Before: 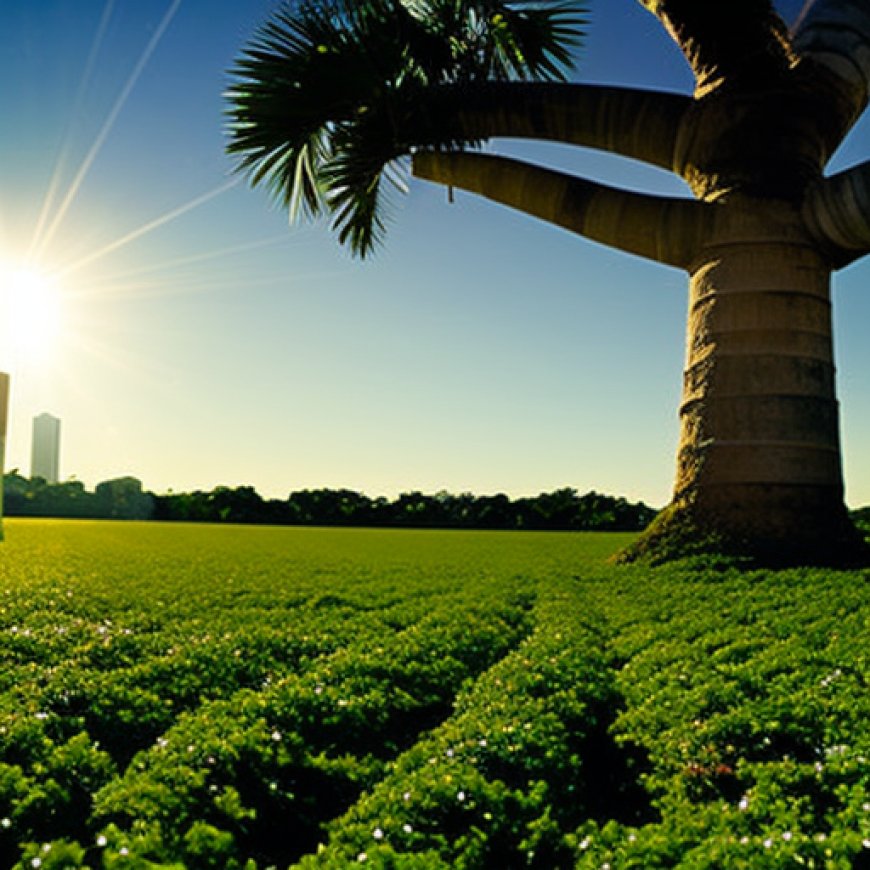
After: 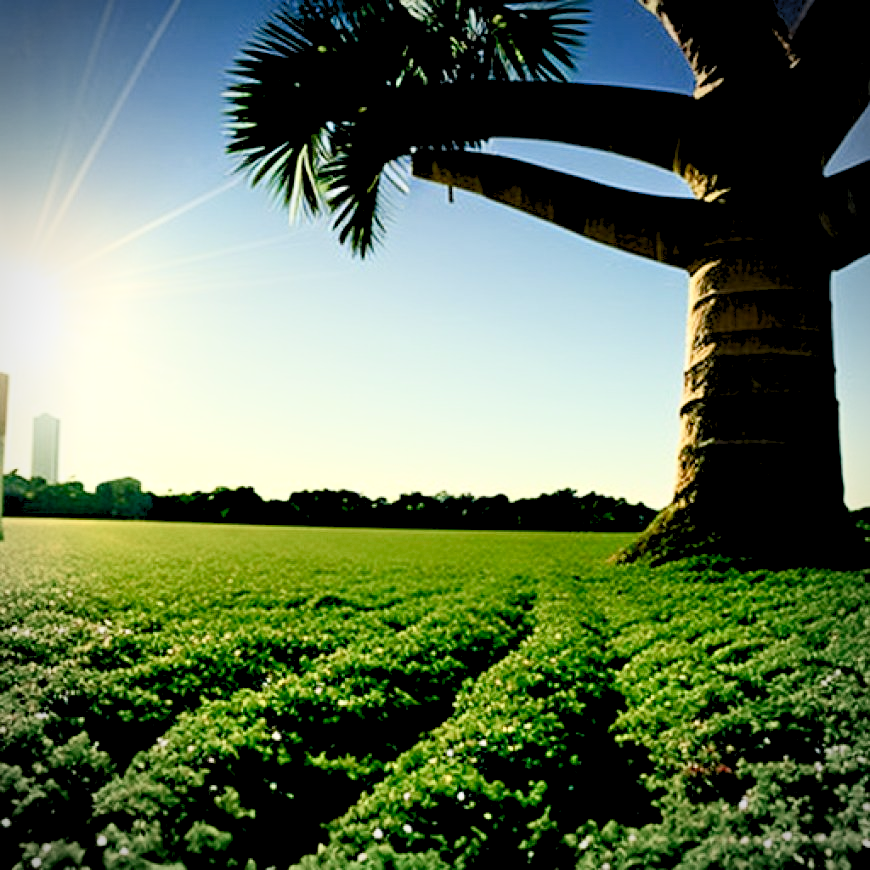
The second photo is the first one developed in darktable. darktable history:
levels: levels [0.072, 0.414, 0.976]
color balance rgb: shadows lift › chroma 2.039%, shadows lift › hue 216.4°, global offset › luminance -0.292%, global offset › hue 262.57°, perceptual saturation grading › global saturation 0.224%, perceptual saturation grading › highlights -19.944%, perceptual saturation grading › shadows 20.081%, global vibrance -24.991%
vignetting: on, module defaults
contrast brightness saturation: contrast 0.297
